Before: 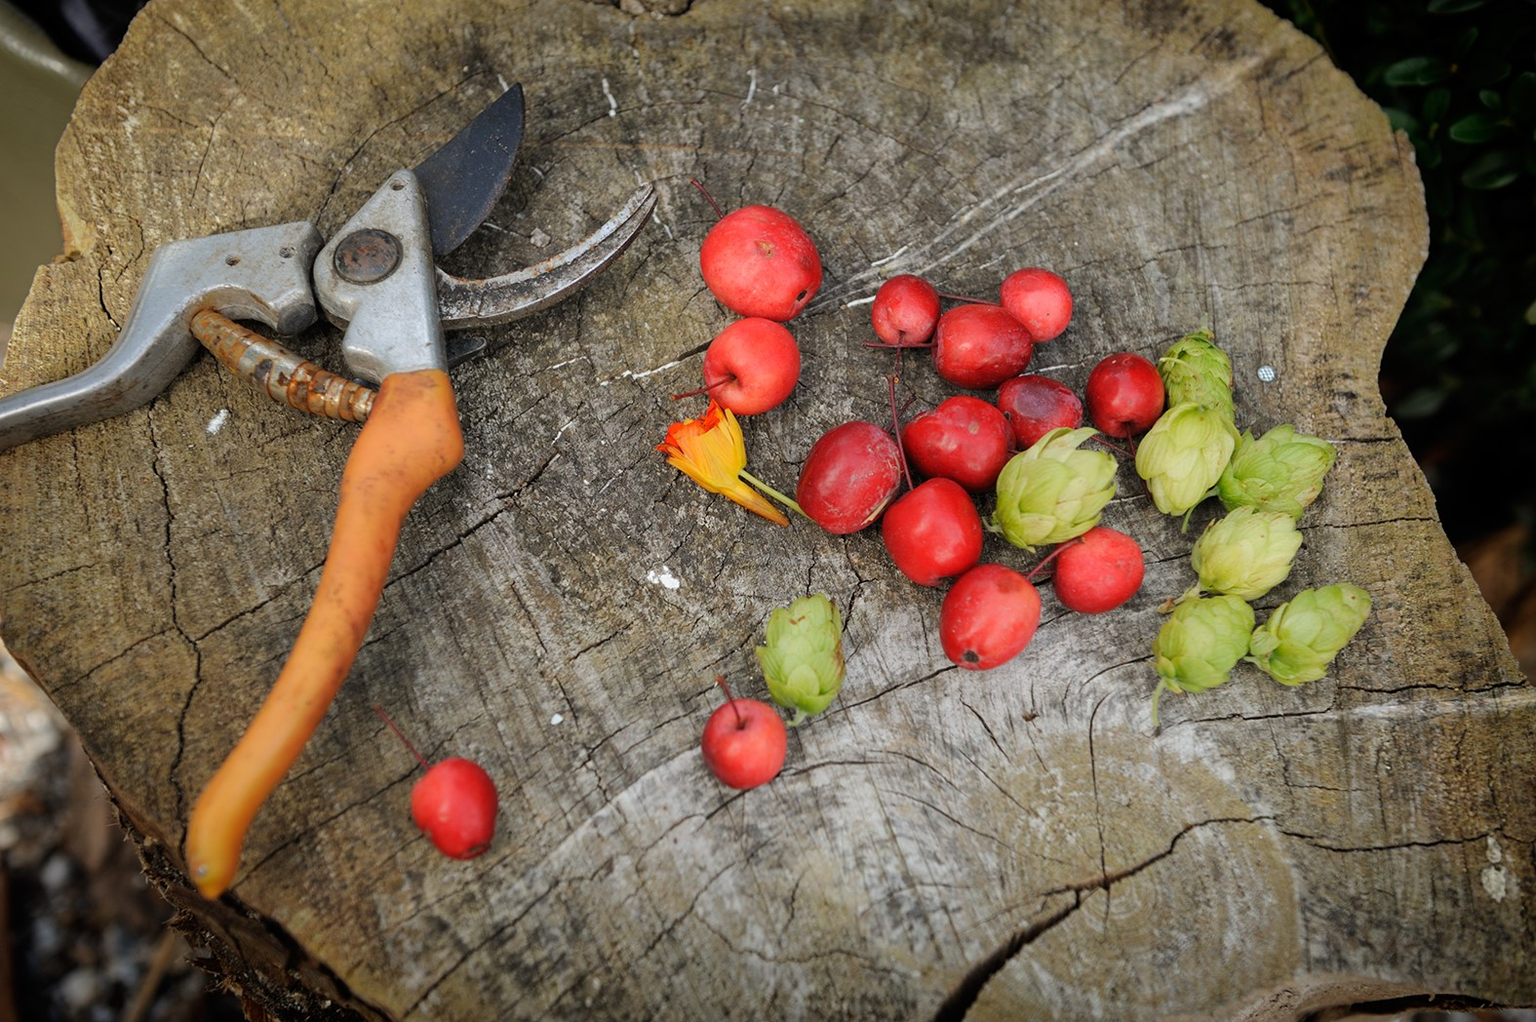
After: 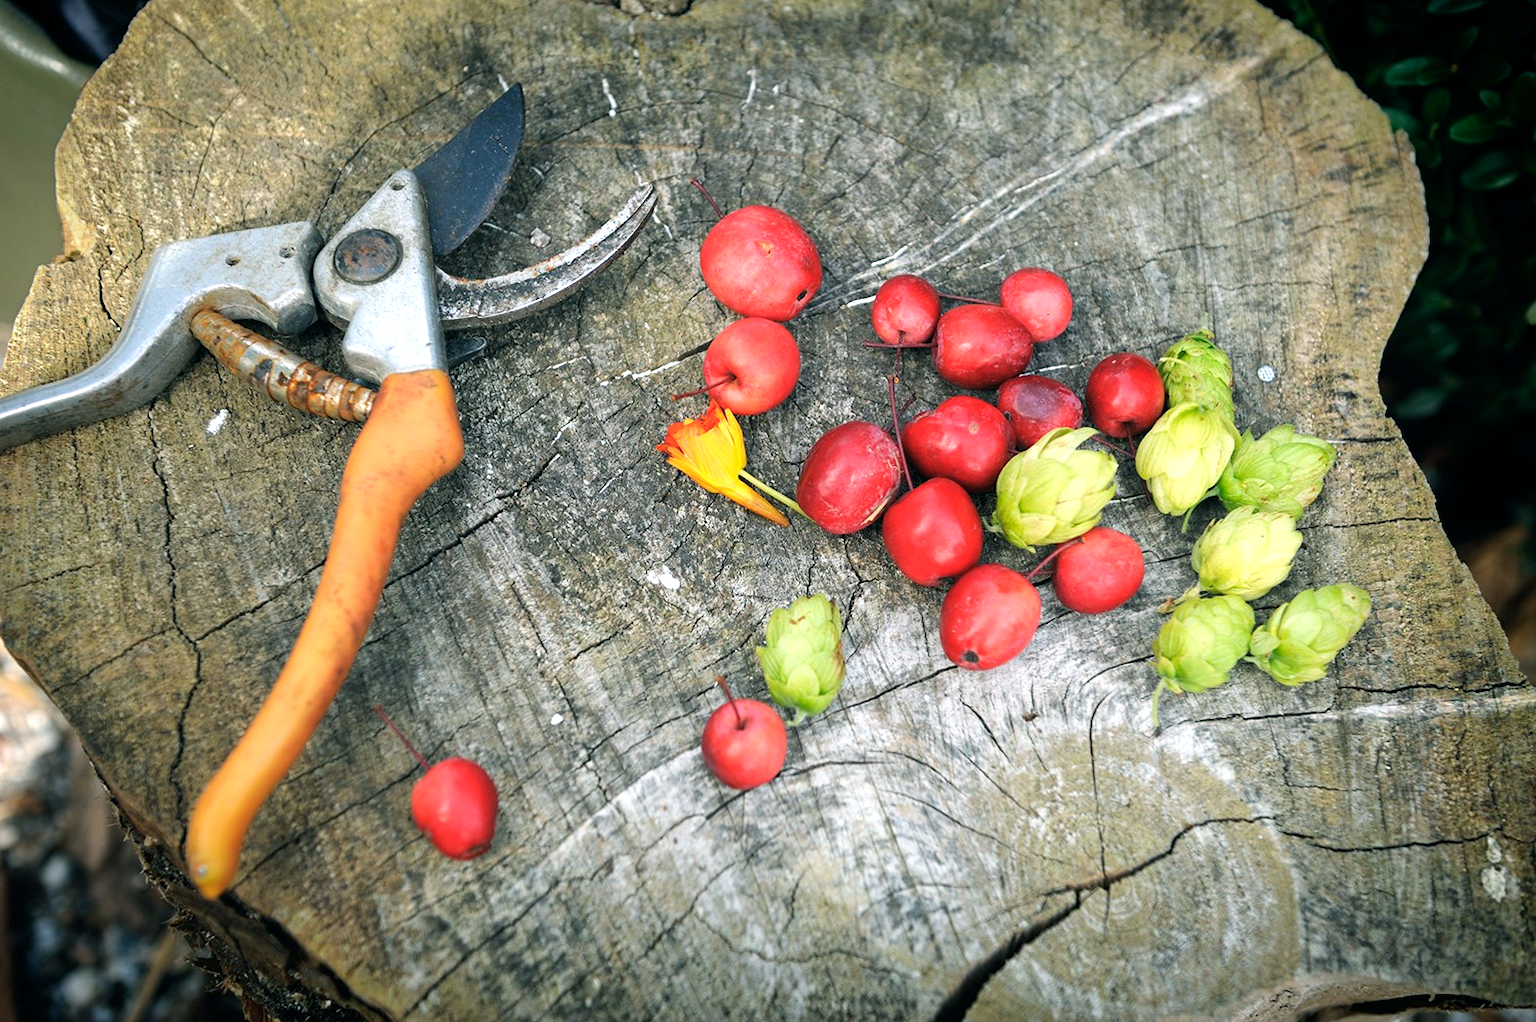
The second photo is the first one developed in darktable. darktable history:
color correction: highlights a* -0.152, highlights b* 0.1
exposure: exposure 0.466 EV, compensate highlight preservation false
tone equalizer: -8 EV -0.416 EV, -7 EV -0.419 EV, -6 EV -0.3 EV, -5 EV -0.186 EV, -3 EV 0.249 EV, -2 EV 0.342 EV, -1 EV 0.408 EV, +0 EV 0.398 EV, smoothing diameter 24.92%, edges refinement/feathering 6.86, preserve details guided filter
color balance rgb: power › luminance -7.658%, power › chroma 2.242%, power › hue 219.69°, perceptual saturation grading › global saturation 0.416%, global vibrance 20%
